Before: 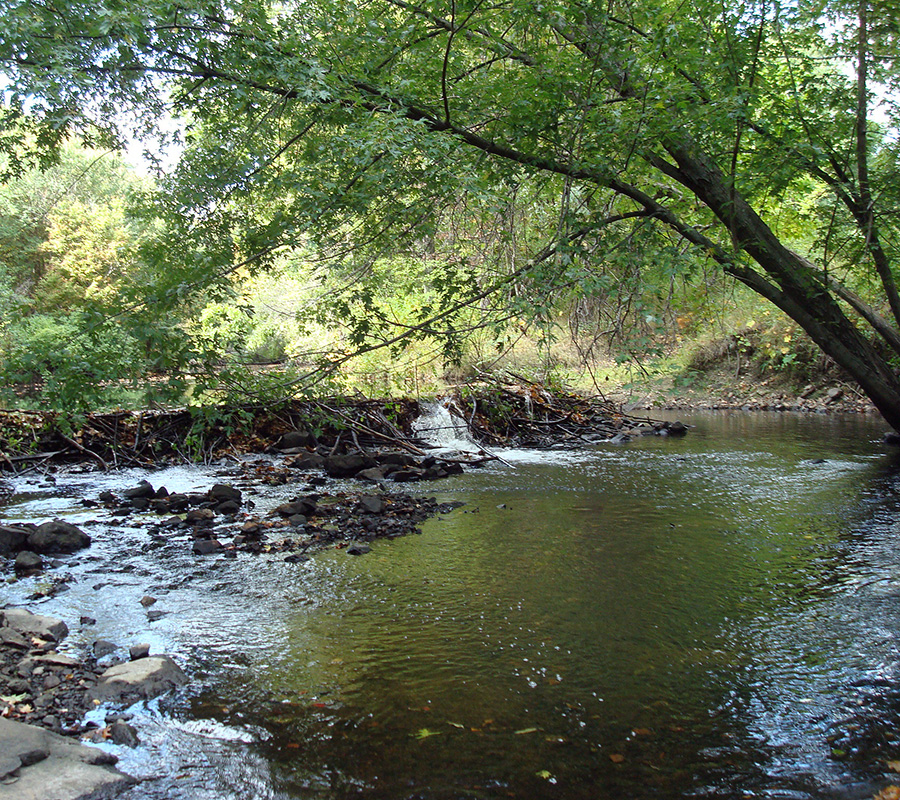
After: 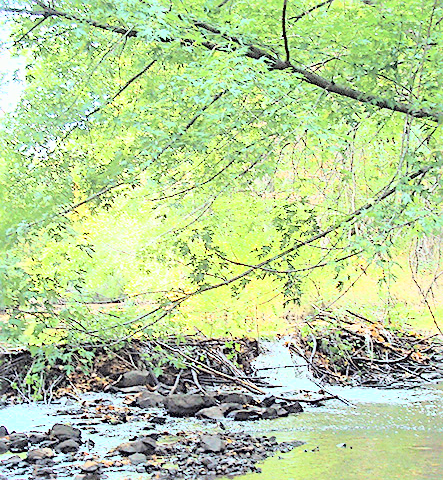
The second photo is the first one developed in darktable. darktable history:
contrast brightness saturation: brightness 1
sharpen: on, module defaults
tone curve: curves: ch0 [(0, 0.018) (0.162, 0.128) (0.434, 0.478) (0.667, 0.785) (0.819, 0.943) (1, 0.991)]; ch1 [(0, 0) (0.402, 0.36) (0.476, 0.449) (0.506, 0.505) (0.523, 0.518) (0.582, 0.586) (0.641, 0.668) (0.7, 0.741) (1, 1)]; ch2 [(0, 0) (0.416, 0.403) (0.483, 0.472) (0.503, 0.505) (0.521, 0.519) (0.547, 0.561) (0.597, 0.643) (0.699, 0.759) (0.997, 0.858)], color space Lab, independent channels
crop: left 17.835%, top 7.675%, right 32.881%, bottom 32.213%
haze removal: strength 0.1, compatibility mode true, adaptive false
